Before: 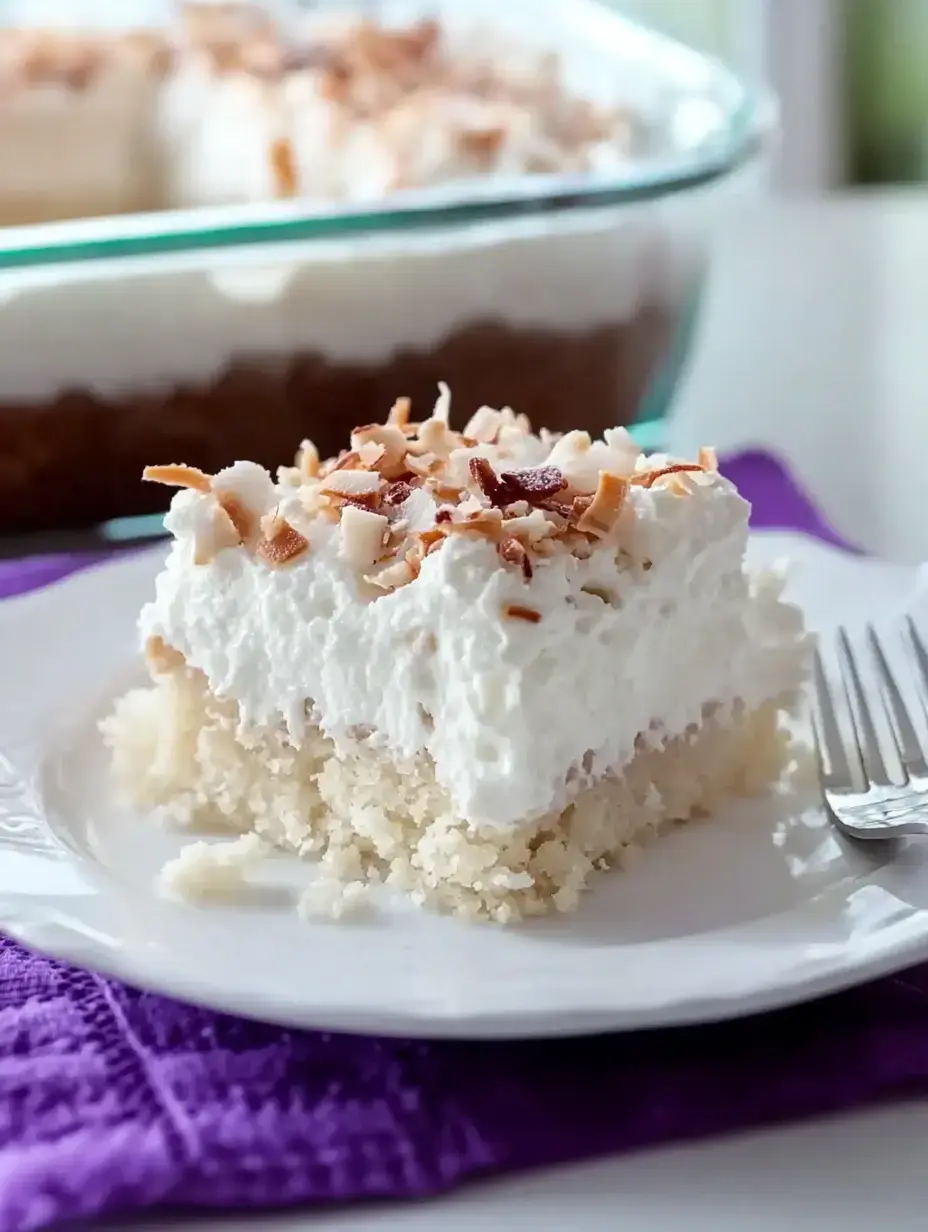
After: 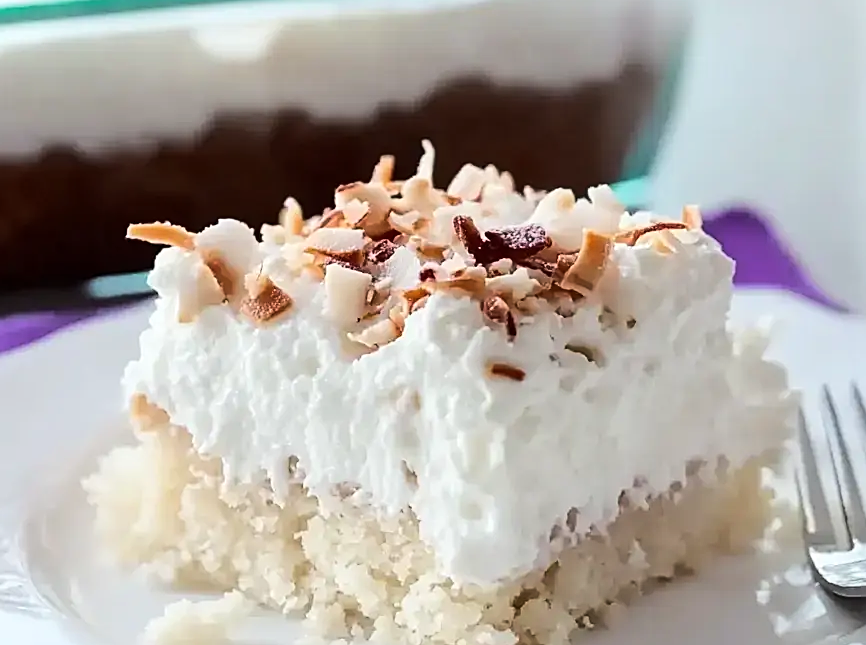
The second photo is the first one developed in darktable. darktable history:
sharpen: on, module defaults
tone curve: curves: ch0 [(0, 0) (0.126, 0.086) (0.338, 0.307) (0.494, 0.531) (0.703, 0.762) (1, 1)]; ch1 [(0, 0) (0.346, 0.324) (0.45, 0.426) (0.5, 0.5) (0.522, 0.517) (0.55, 0.578) (1, 1)]; ch2 [(0, 0) (0.44, 0.424) (0.501, 0.499) (0.554, 0.554) (0.622, 0.667) (0.707, 0.746) (1, 1)]
crop: left 1.821%, top 19.676%, right 4.772%, bottom 27.916%
